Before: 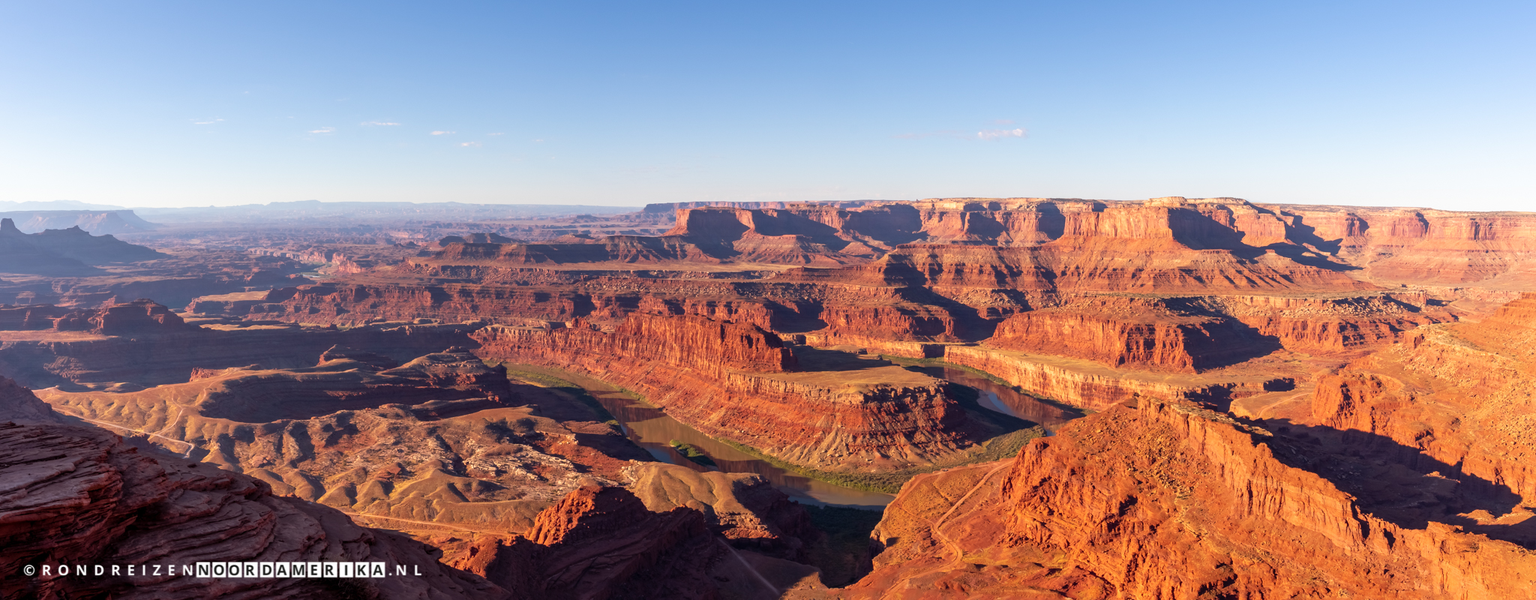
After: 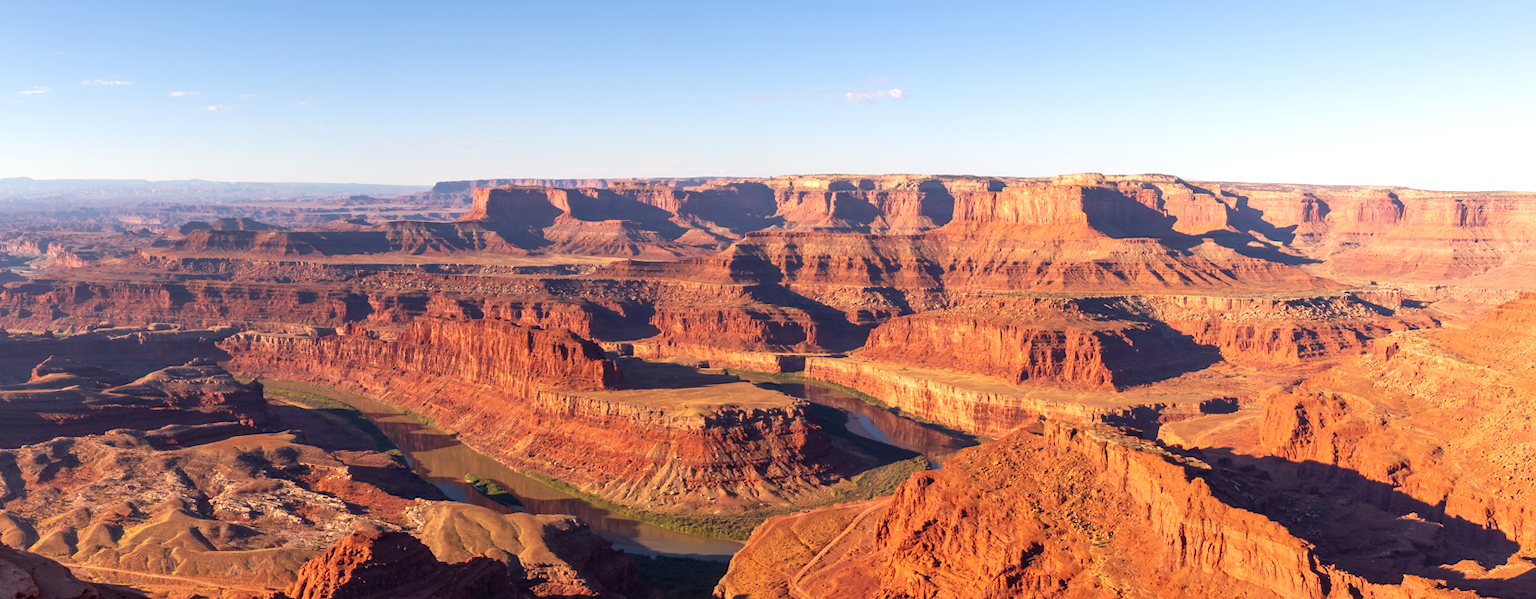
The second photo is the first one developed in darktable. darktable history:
crop: left 19.159%, top 9.58%, bottom 9.58%
exposure: exposure 0.2 EV, compensate highlight preservation false
